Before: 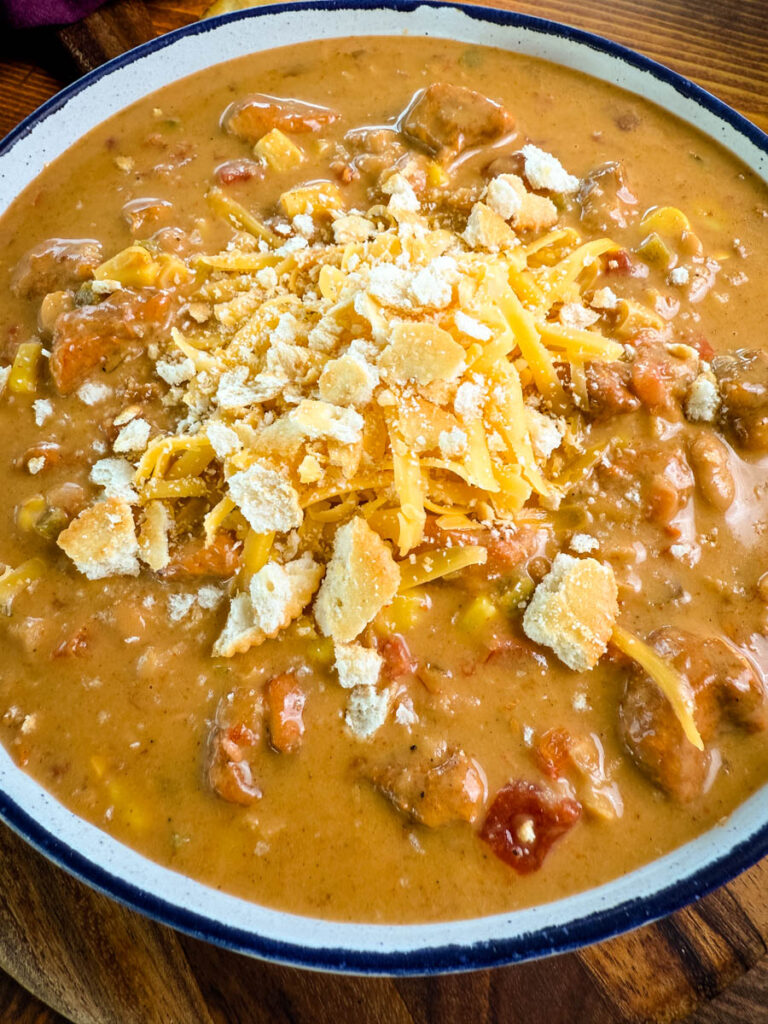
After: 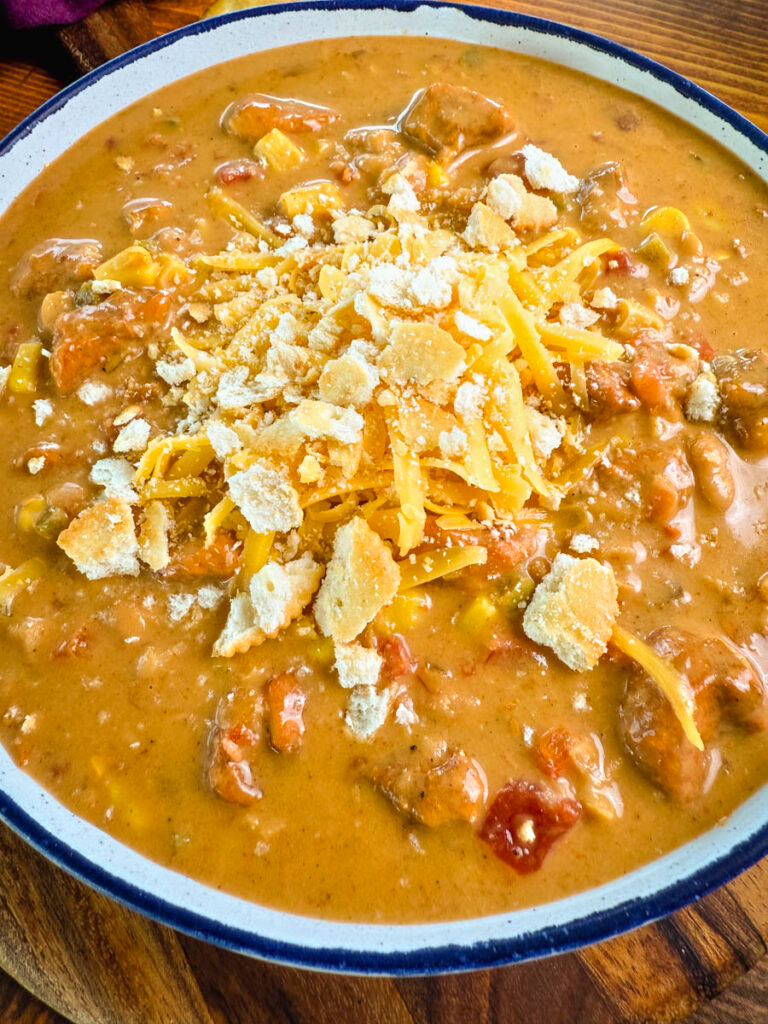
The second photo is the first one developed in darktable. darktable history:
contrast brightness saturation: contrast -0.021, brightness -0.005, saturation 0.044
tone equalizer: -8 EV 1.01 EV, -7 EV 1.03 EV, -6 EV 0.962 EV, -5 EV 0.991 EV, -4 EV 1.03 EV, -3 EV 0.748 EV, -2 EV 0.483 EV, -1 EV 0.256 EV
levels: mode automatic, levels [0, 0.397, 0.955]
